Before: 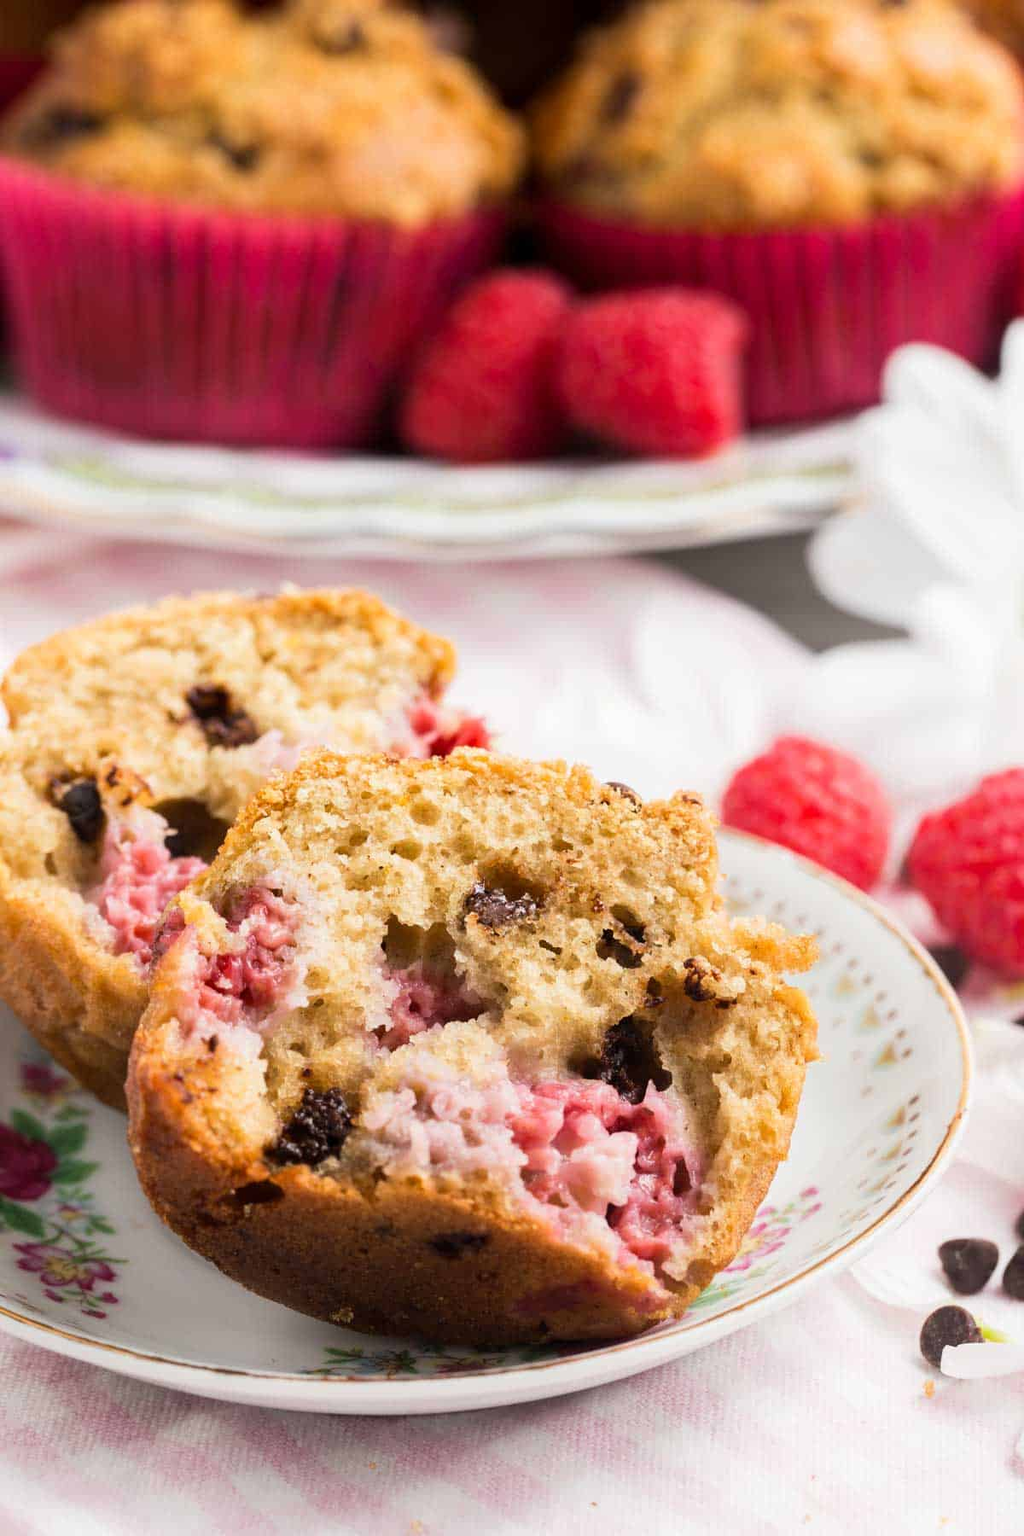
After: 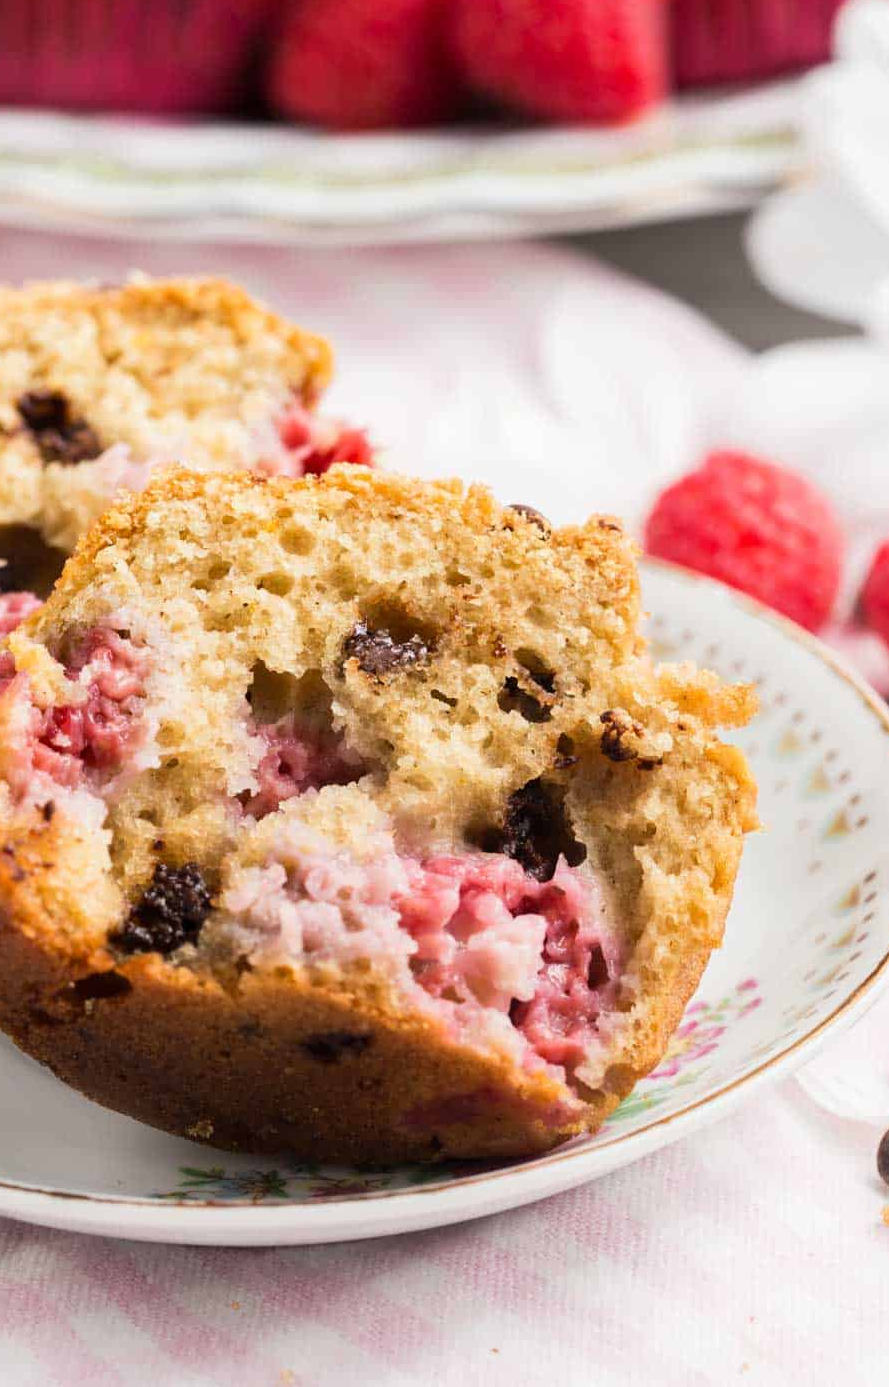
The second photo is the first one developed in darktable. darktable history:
base curve: curves: ch0 [(0, 0) (0.297, 0.298) (1, 1)]
crop: left 16.823%, top 22.926%, right 9.069%
